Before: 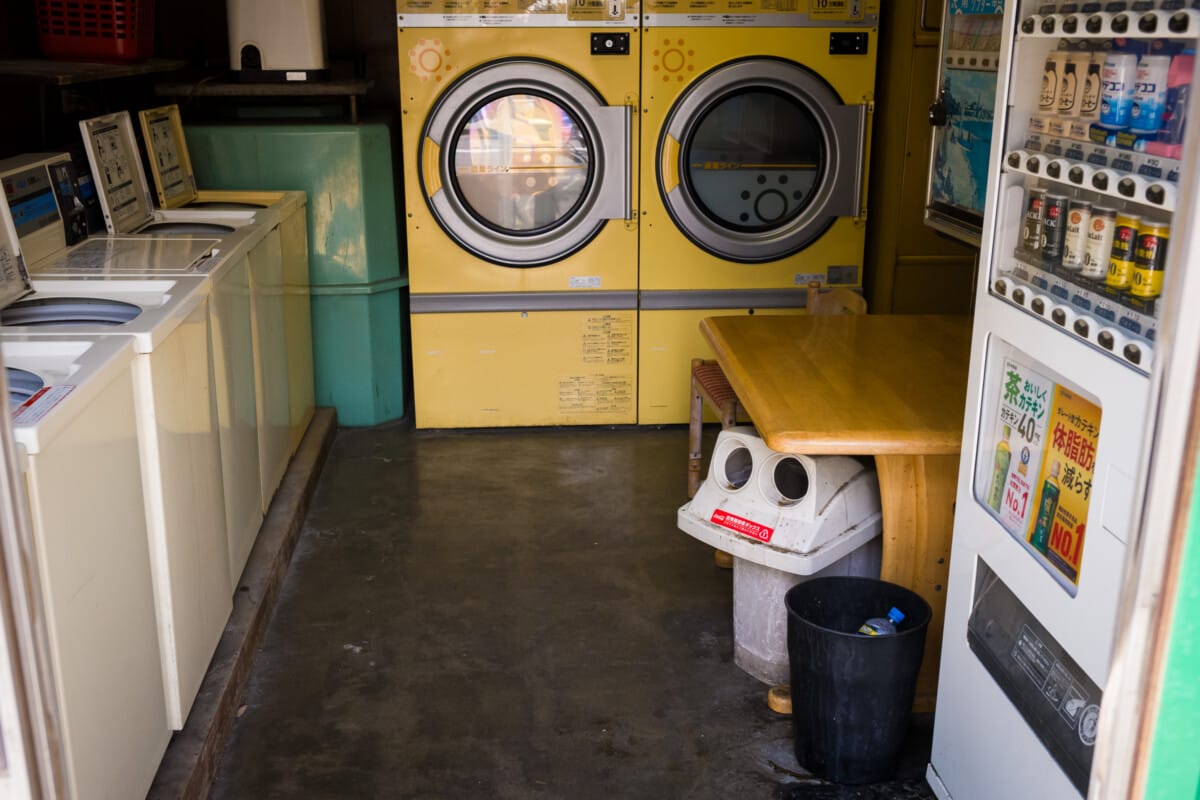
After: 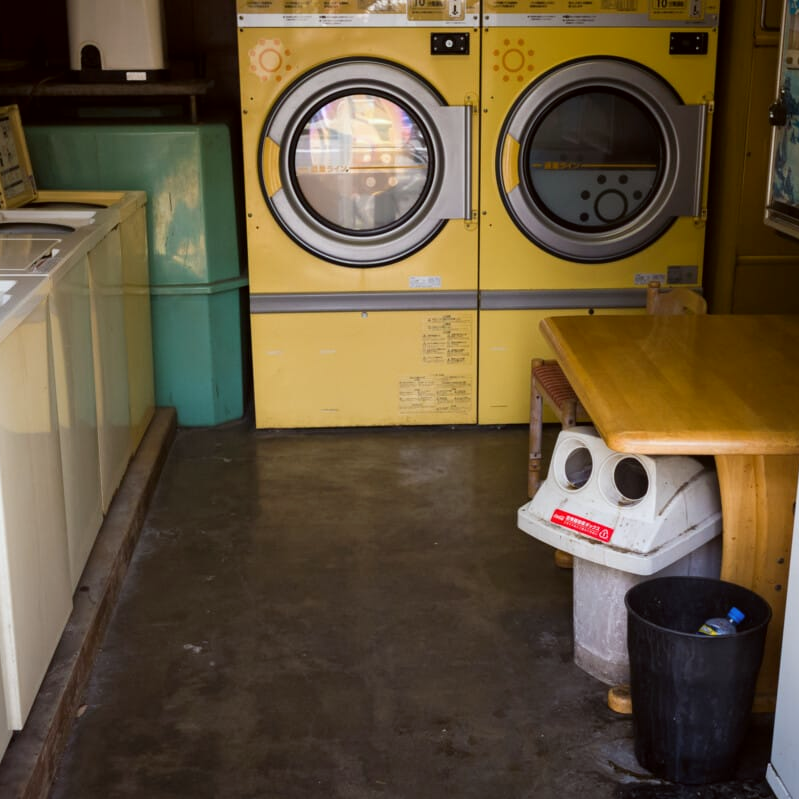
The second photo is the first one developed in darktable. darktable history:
crop and rotate: left 13.409%, right 19.924%
color correction: highlights a* -2.73, highlights b* -2.09, shadows a* 2.41, shadows b* 2.73
